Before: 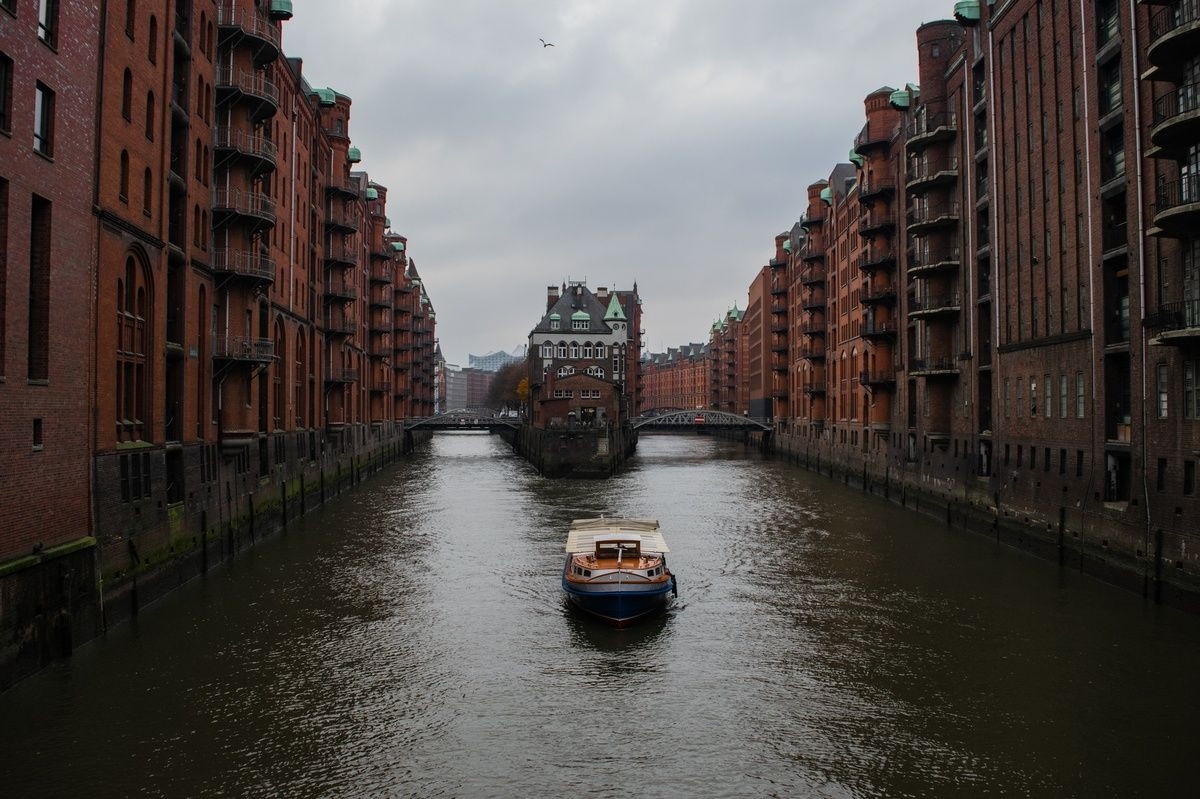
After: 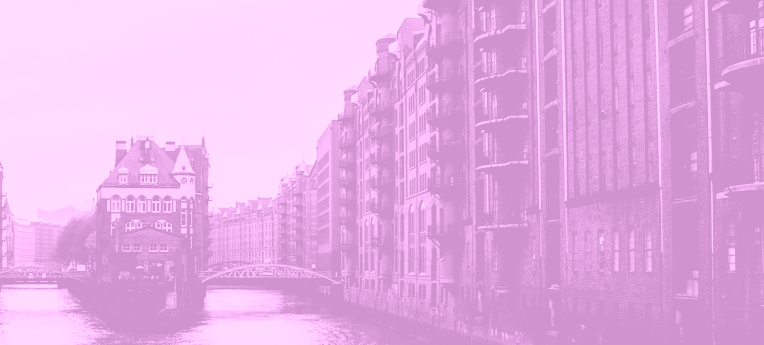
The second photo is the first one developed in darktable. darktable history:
filmic rgb: black relative exposure -5 EV, hardness 2.88, contrast 1.4, highlights saturation mix -20%
white balance: red 0.978, blue 0.999
local contrast: mode bilateral grid, contrast 20, coarseness 50, detail 120%, midtone range 0.2
colorize: hue 331.2°, saturation 75%, source mix 30.28%, lightness 70.52%, version 1
crop: left 36.005%, top 18.293%, right 0.31%, bottom 38.444%
exposure: exposure 0.661 EV, compensate highlight preservation false
